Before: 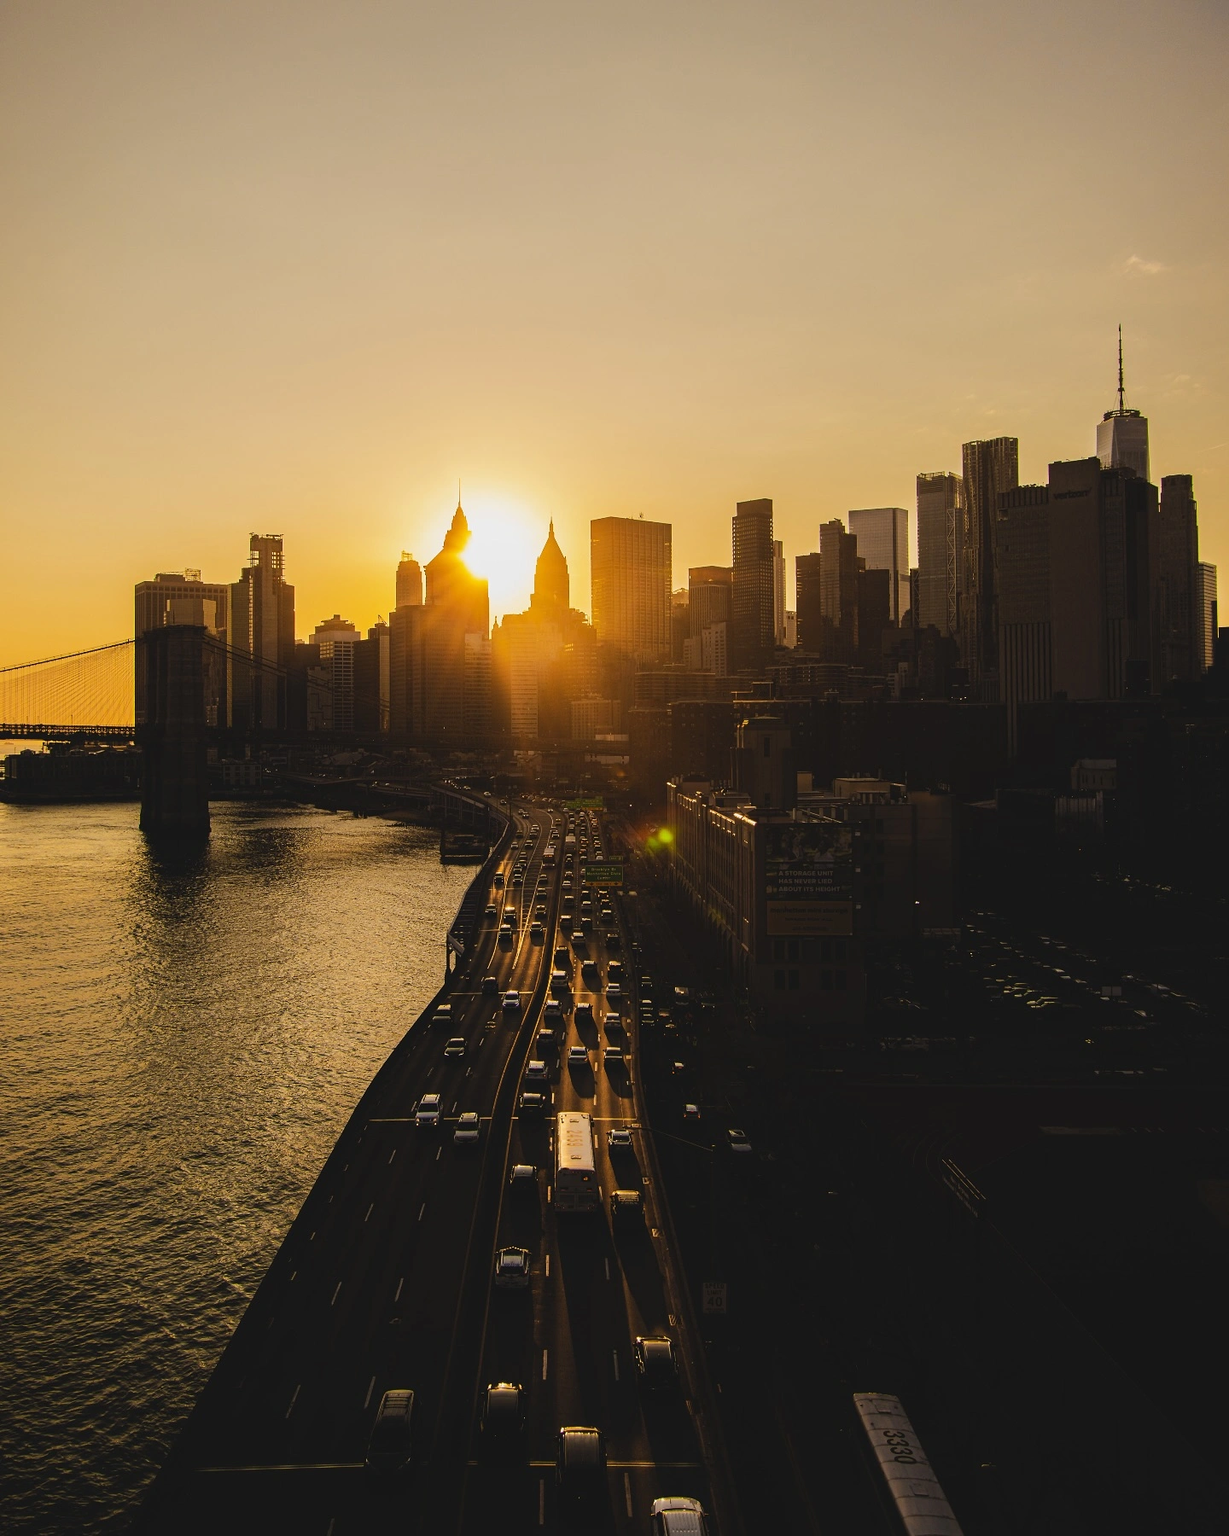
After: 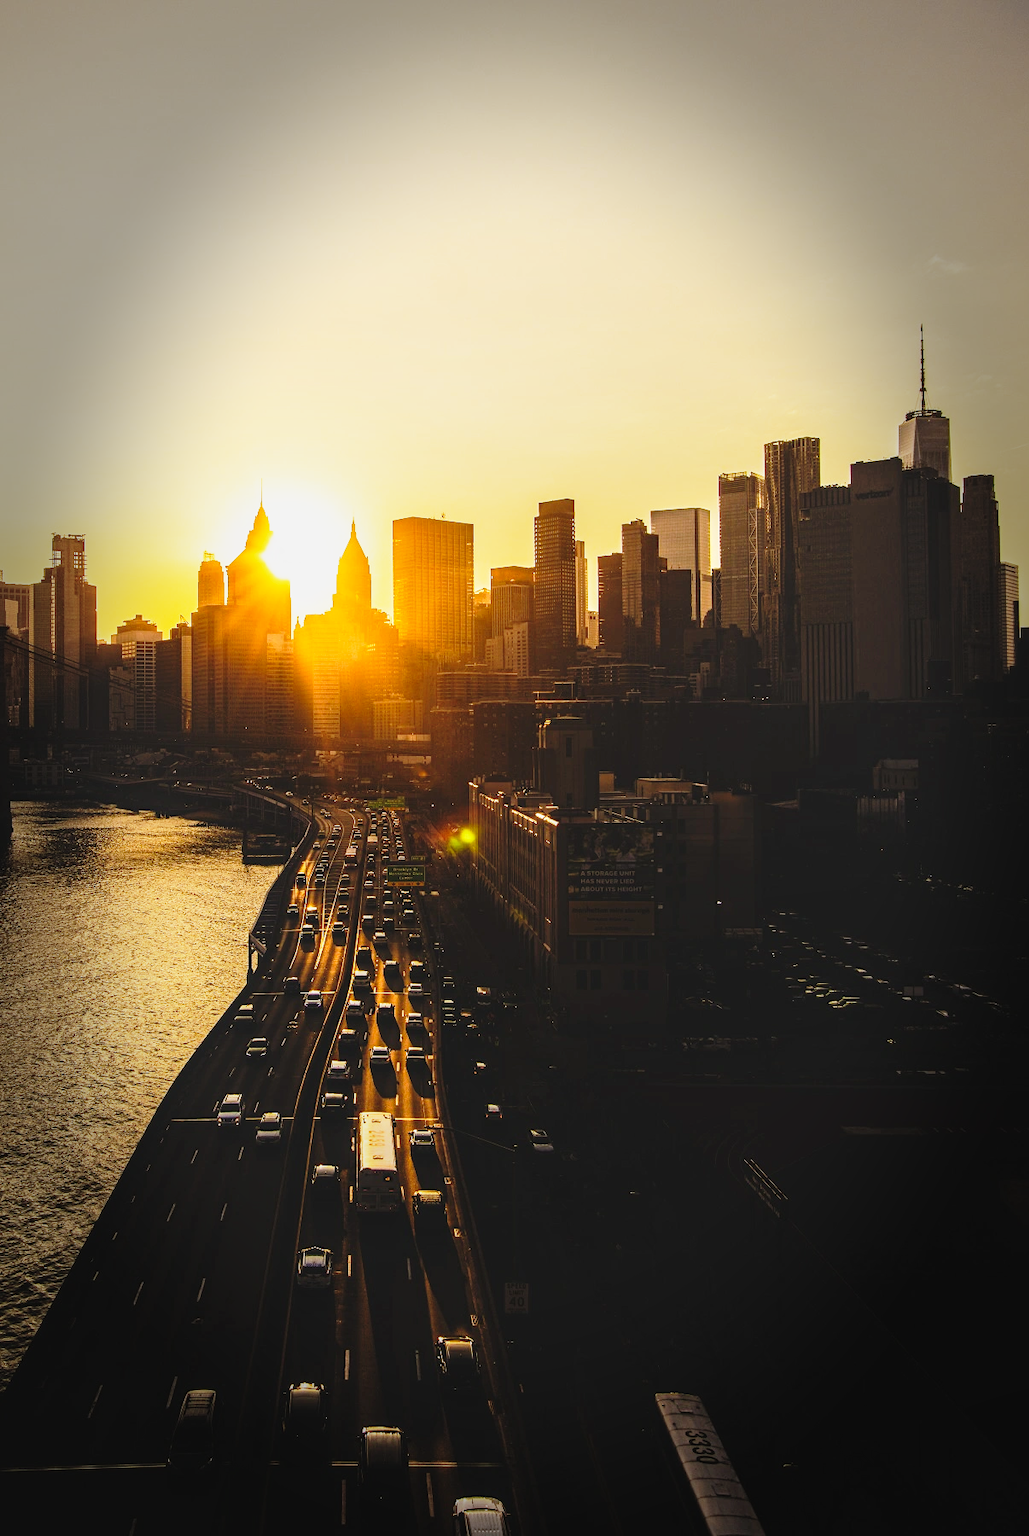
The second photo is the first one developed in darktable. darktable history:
vignetting: fall-off start 66.7%, fall-off radius 39.74%, brightness -0.576, saturation -0.258, automatic ratio true, width/height ratio 0.671, dithering 16-bit output
exposure: exposure 0.02 EV, compensate highlight preservation false
crop: left 16.145%
base curve: curves: ch0 [(0, 0) (0.026, 0.03) (0.109, 0.232) (0.351, 0.748) (0.669, 0.968) (1, 1)], preserve colors none
local contrast: detail 110%
